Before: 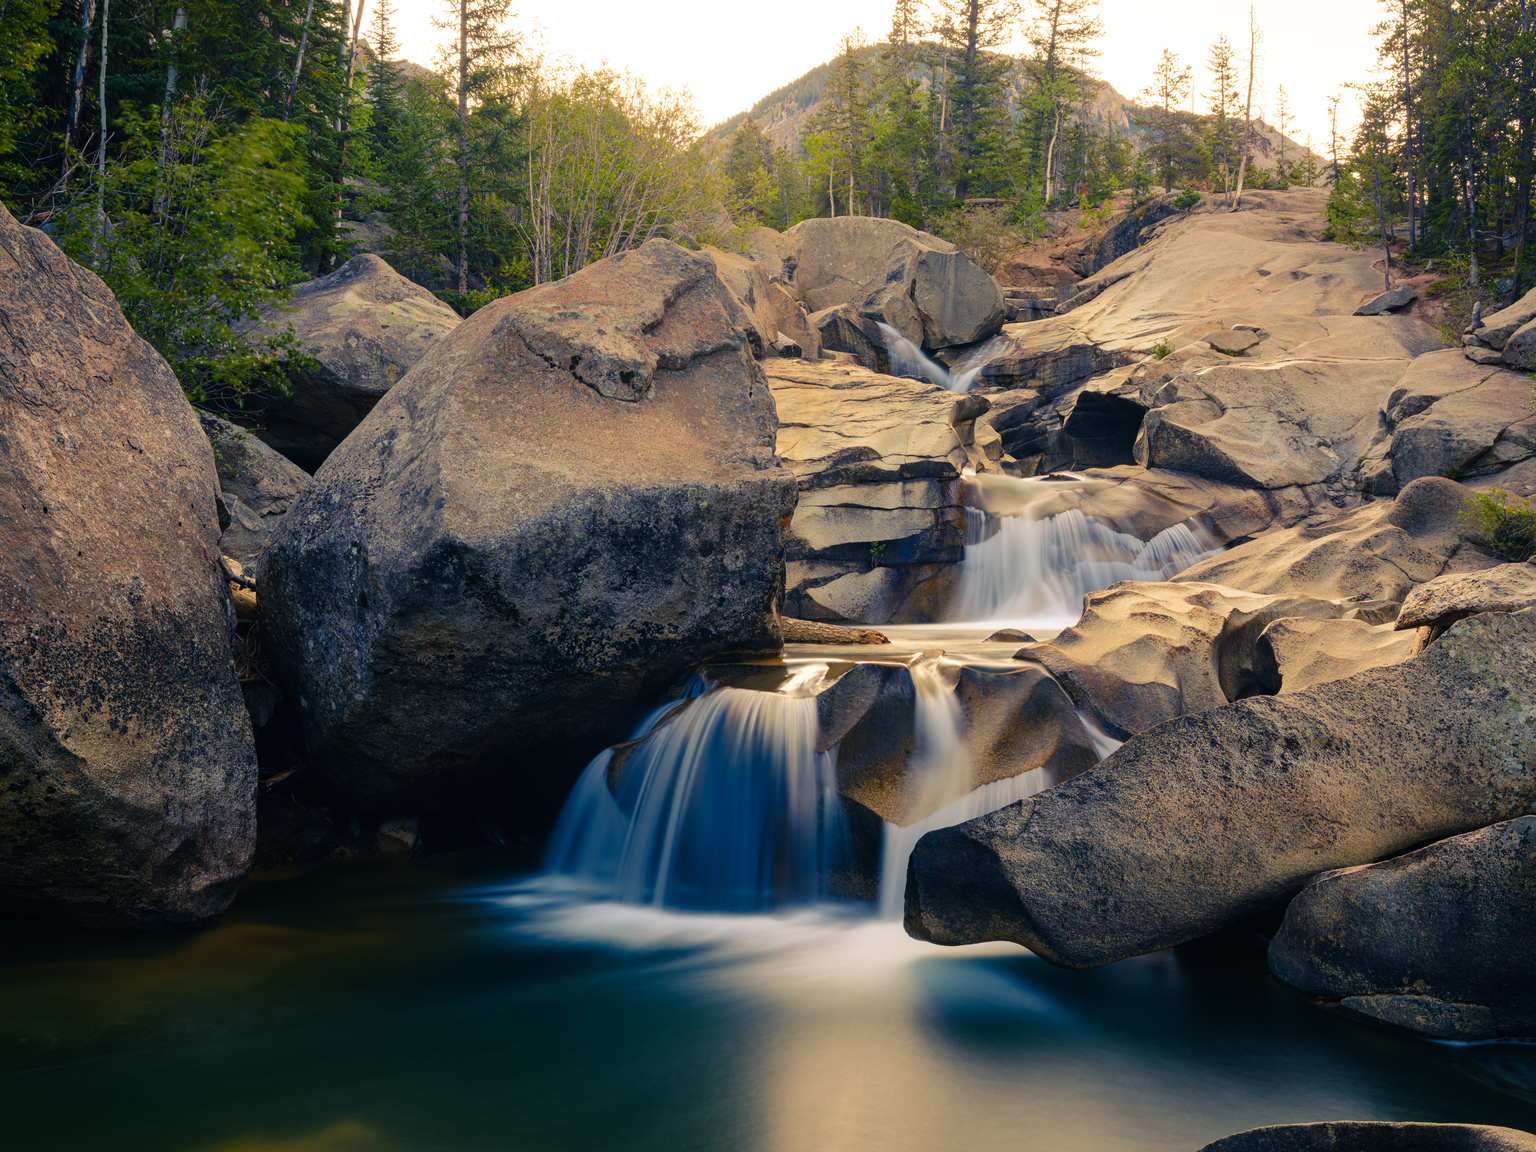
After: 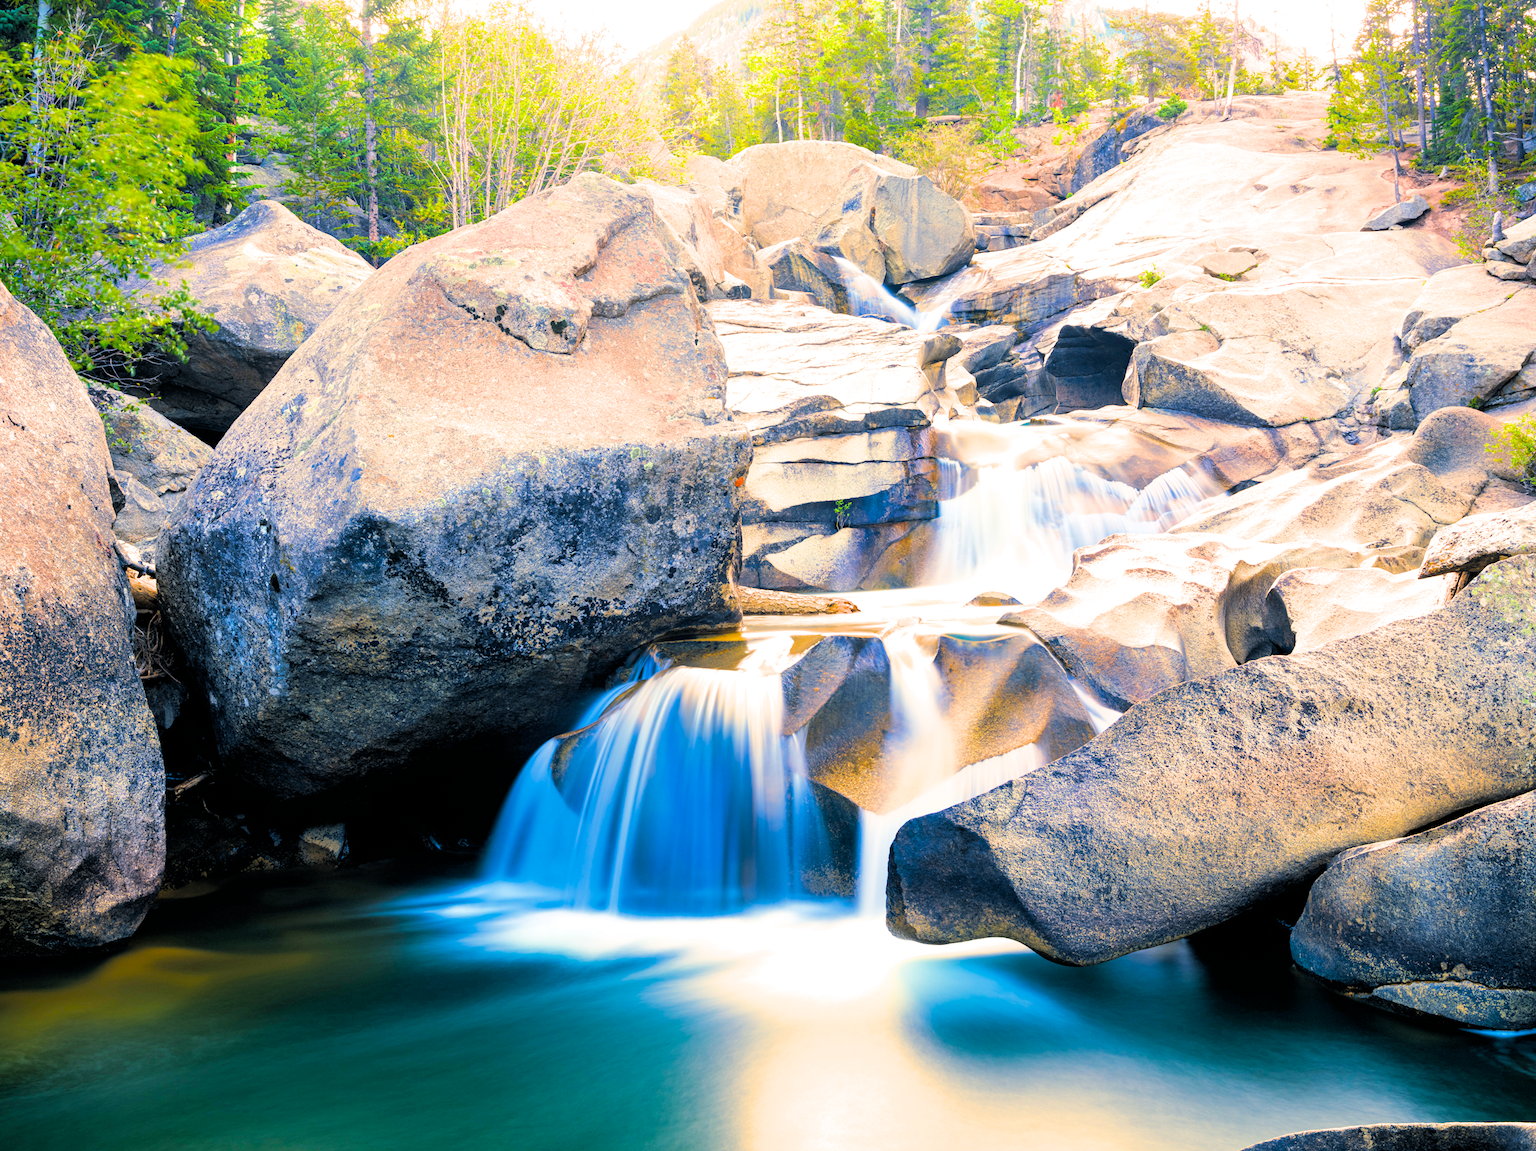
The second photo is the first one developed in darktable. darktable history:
exposure: exposure 2.003 EV, compensate highlight preservation false
filmic rgb: black relative exposure -4.91 EV, white relative exposure 2.84 EV, hardness 3.7
color balance rgb: perceptual saturation grading › global saturation 25%, perceptual brilliance grading › mid-tones 10%, perceptual brilliance grading › shadows 15%, global vibrance 20%
rgb levels: preserve colors sum RGB, levels [[0.038, 0.433, 0.934], [0, 0.5, 1], [0, 0.5, 1]]
crop and rotate: angle 1.96°, left 5.673%, top 5.673%
